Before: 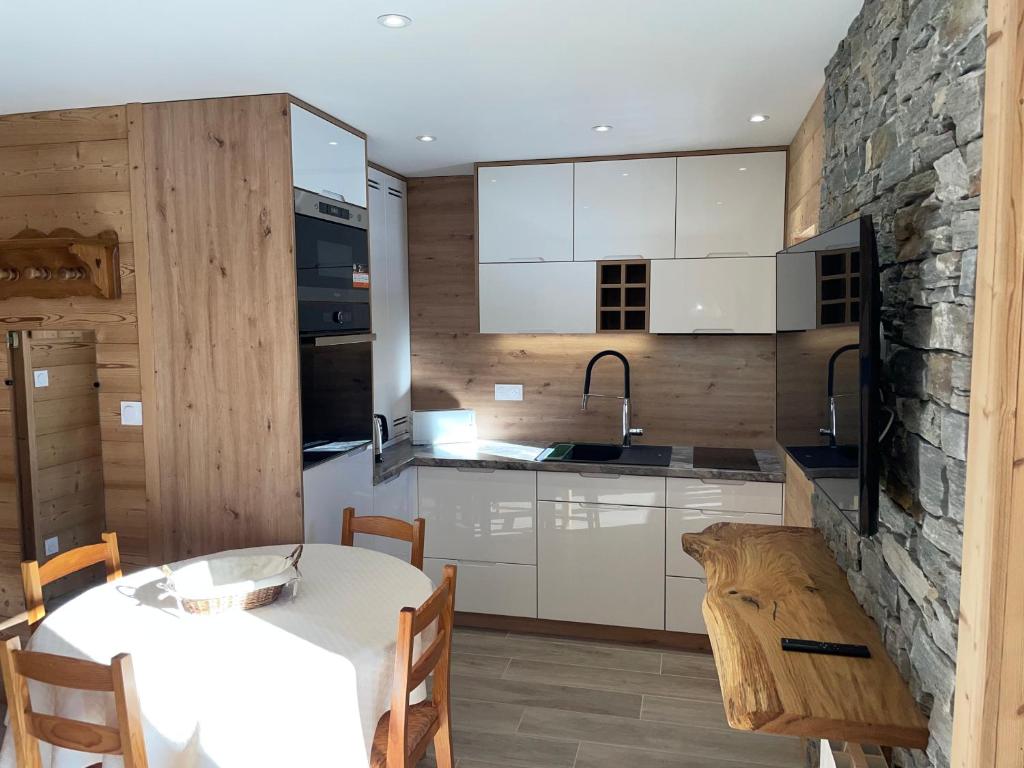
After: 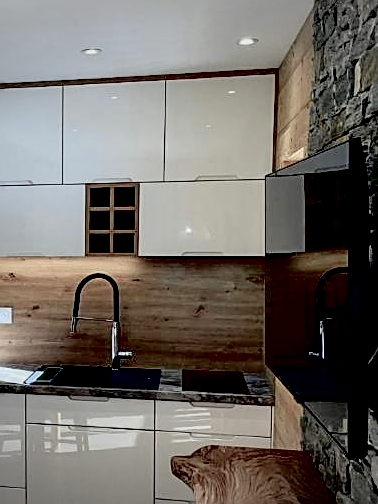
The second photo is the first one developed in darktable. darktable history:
exposure: black level correction 0.047, exposure 0.013 EV, compensate highlight preservation false
sharpen: on, module defaults
crop and rotate: left 49.936%, top 10.094%, right 13.136%, bottom 24.256%
tone curve: curves: ch0 [(0, 0.009) (0.105, 0.054) (0.195, 0.132) (0.289, 0.278) (0.384, 0.391) (0.513, 0.53) (0.66, 0.667) (0.895, 0.863) (1, 0.919)]; ch1 [(0, 0) (0.161, 0.092) (0.35, 0.33) (0.403, 0.395) (0.456, 0.469) (0.502, 0.499) (0.519, 0.514) (0.576, 0.584) (0.642, 0.658) (0.701, 0.742) (1, 0.942)]; ch2 [(0, 0) (0.371, 0.362) (0.437, 0.437) (0.501, 0.5) (0.53, 0.528) (0.569, 0.564) (0.619, 0.58) (0.883, 0.752) (1, 0.929)], color space Lab, independent channels, preserve colors none
vignetting: fall-off start 100%, brightness -0.282, width/height ratio 1.31
local contrast: highlights 25%, shadows 75%, midtone range 0.75
